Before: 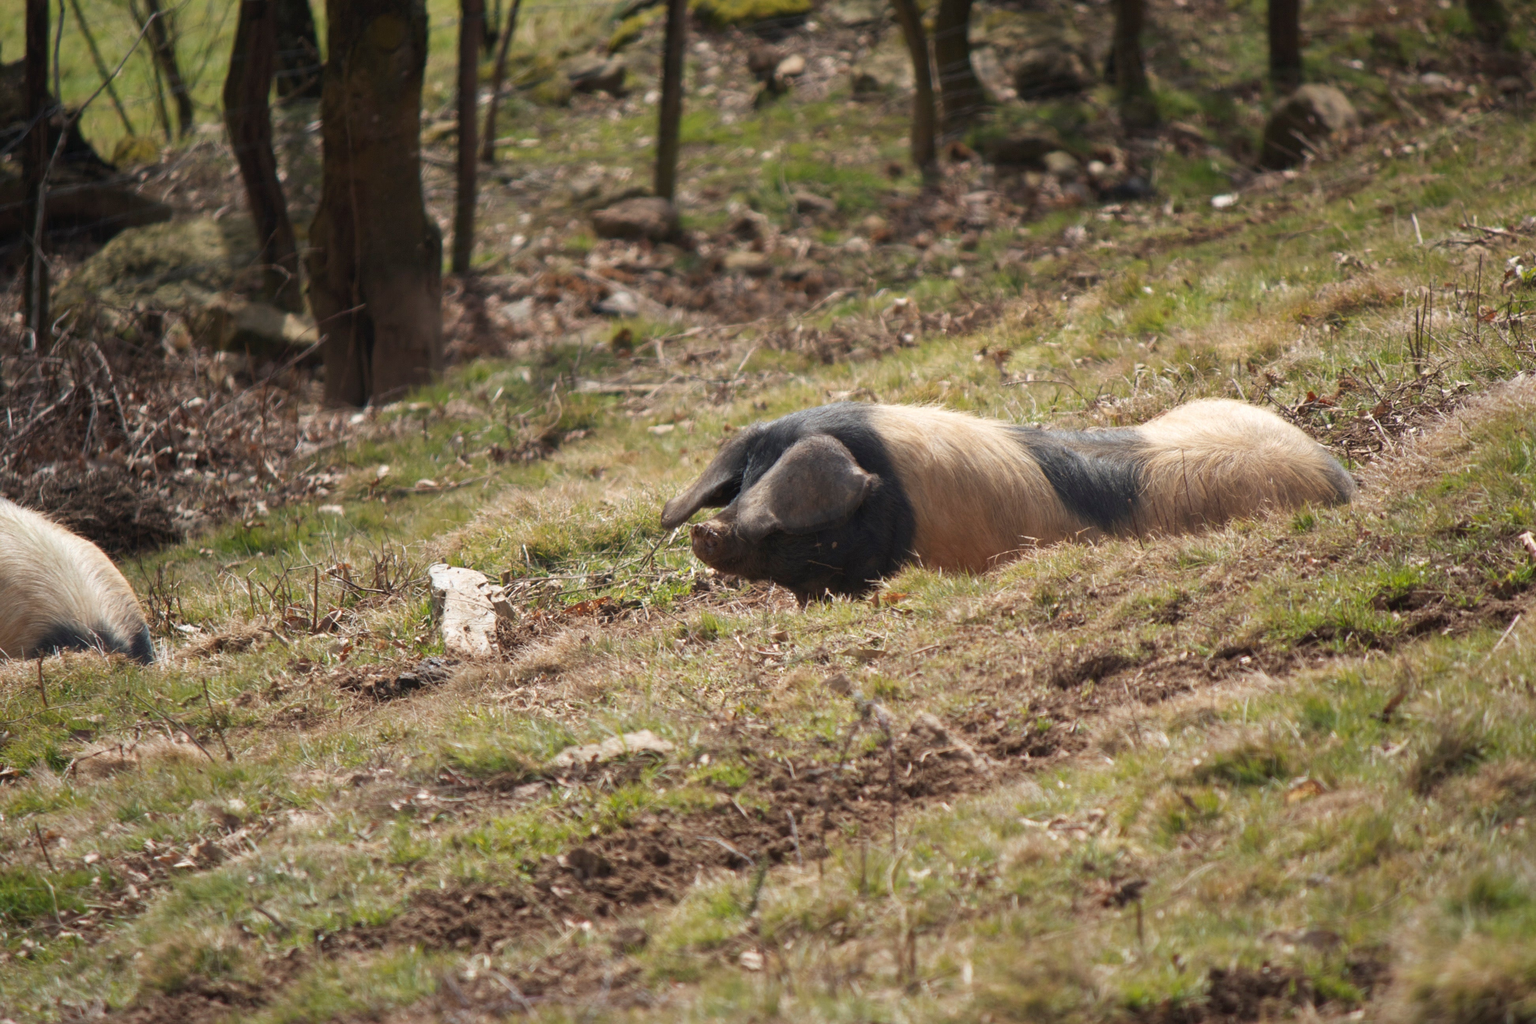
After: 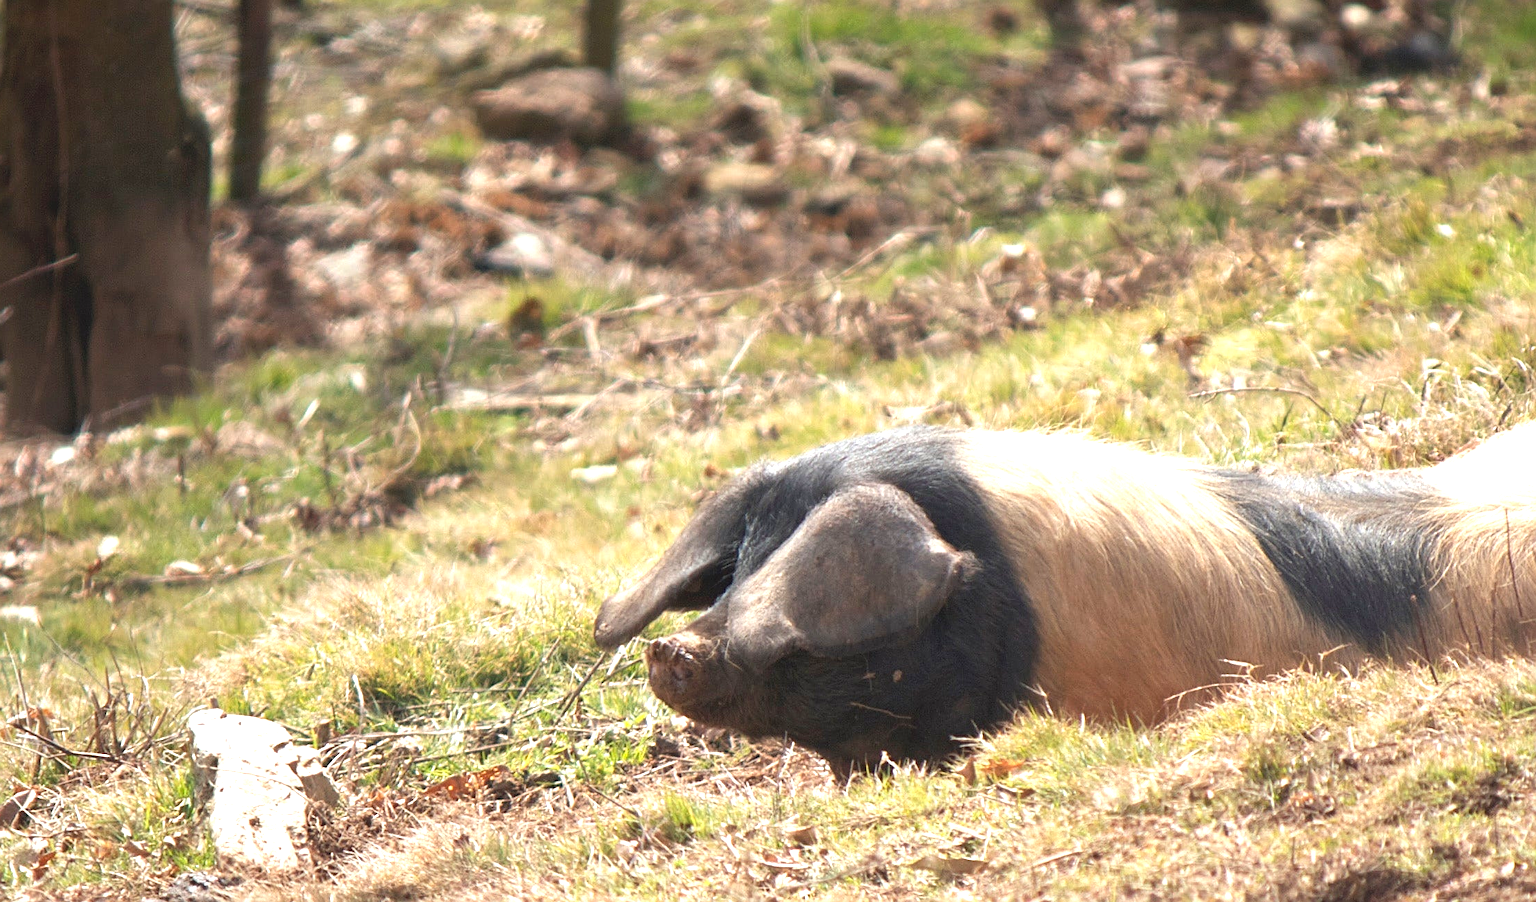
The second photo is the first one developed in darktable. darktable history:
sharpen: on, module defaults
crop: left 20.932%, top 15.471%, right 21.848%, bottom 34.081%
exposure: black level correction 0, exposure 1.1 EV, compensate exposure bias true, compensate highlight preservation false
